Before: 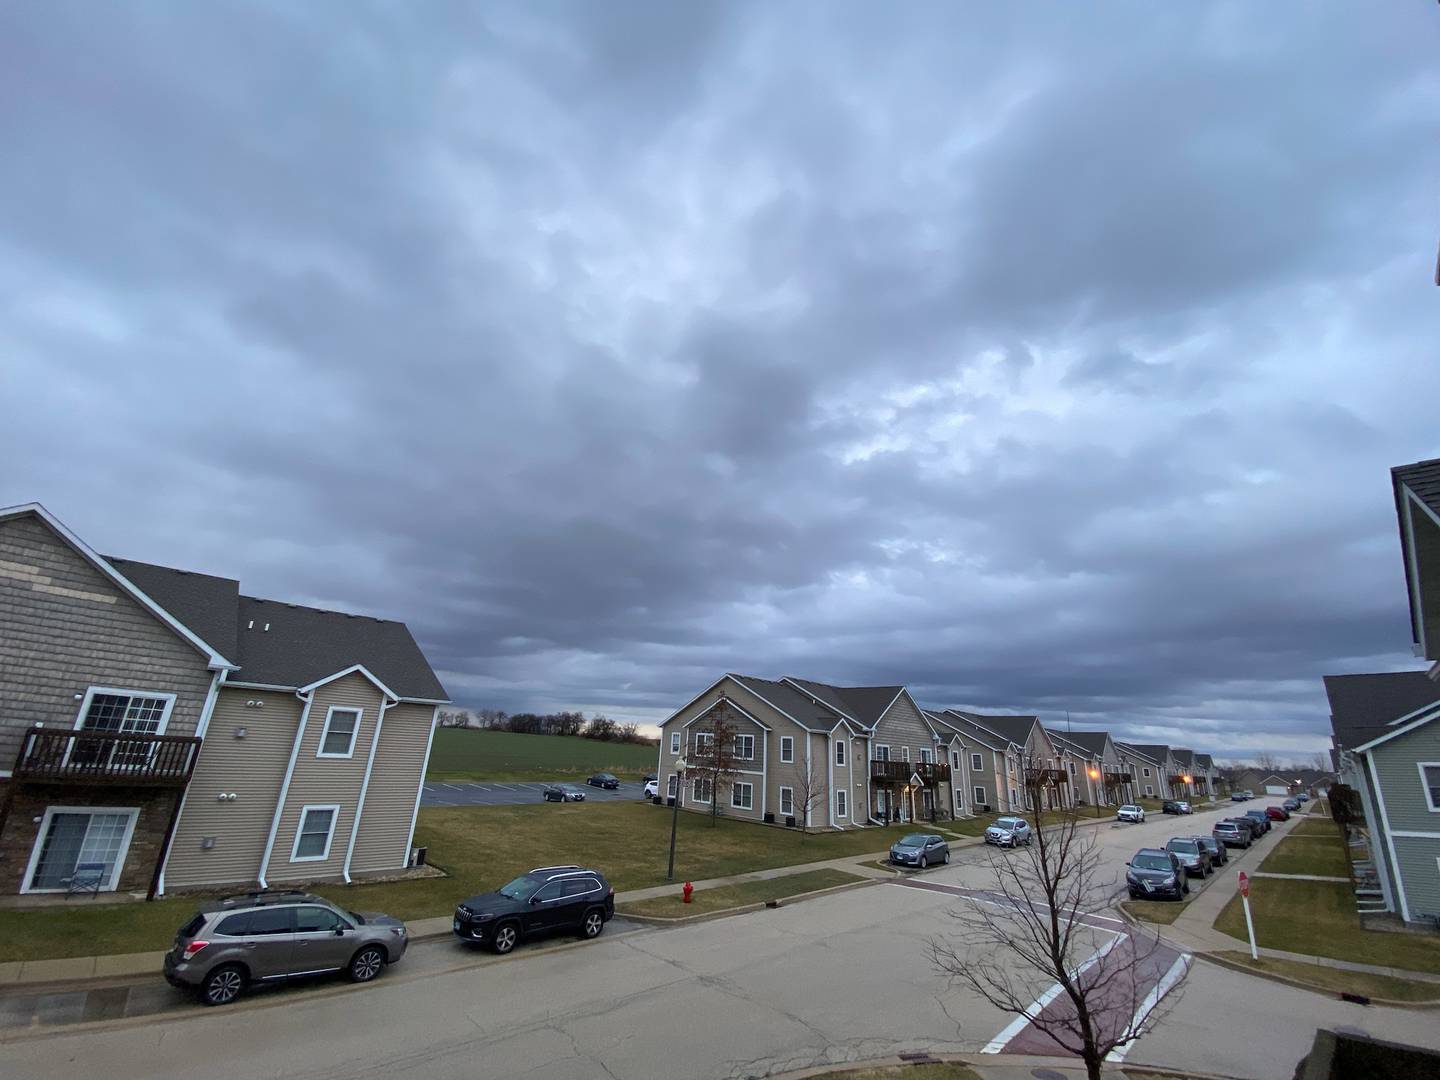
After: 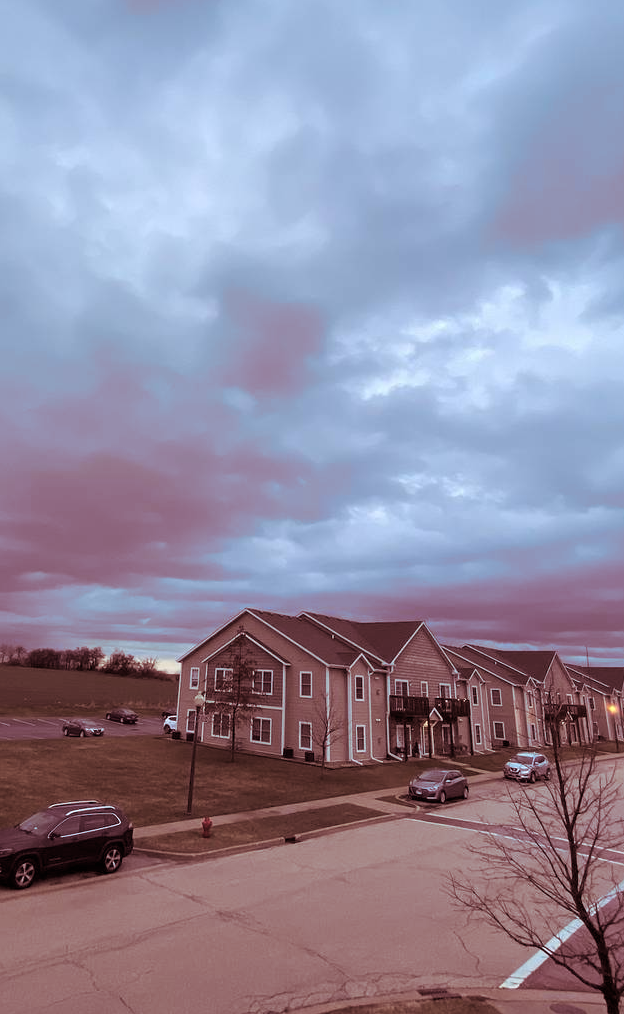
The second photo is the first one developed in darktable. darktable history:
crop: left 33.452%, top 6.025%, right 23.155%
split-toning: highlights › hue 187.2°, highlights › saturation 0.83, balance -68.05, compress 56.43%
